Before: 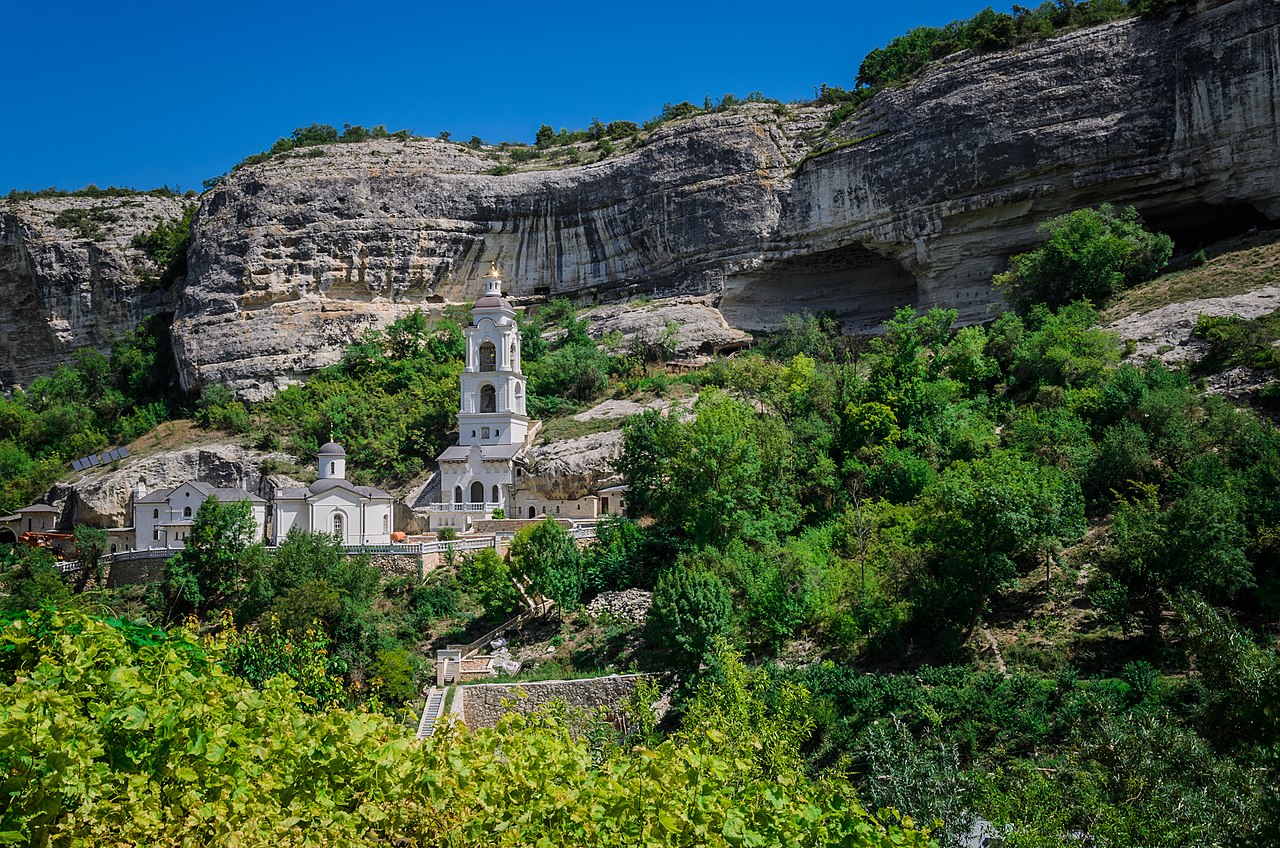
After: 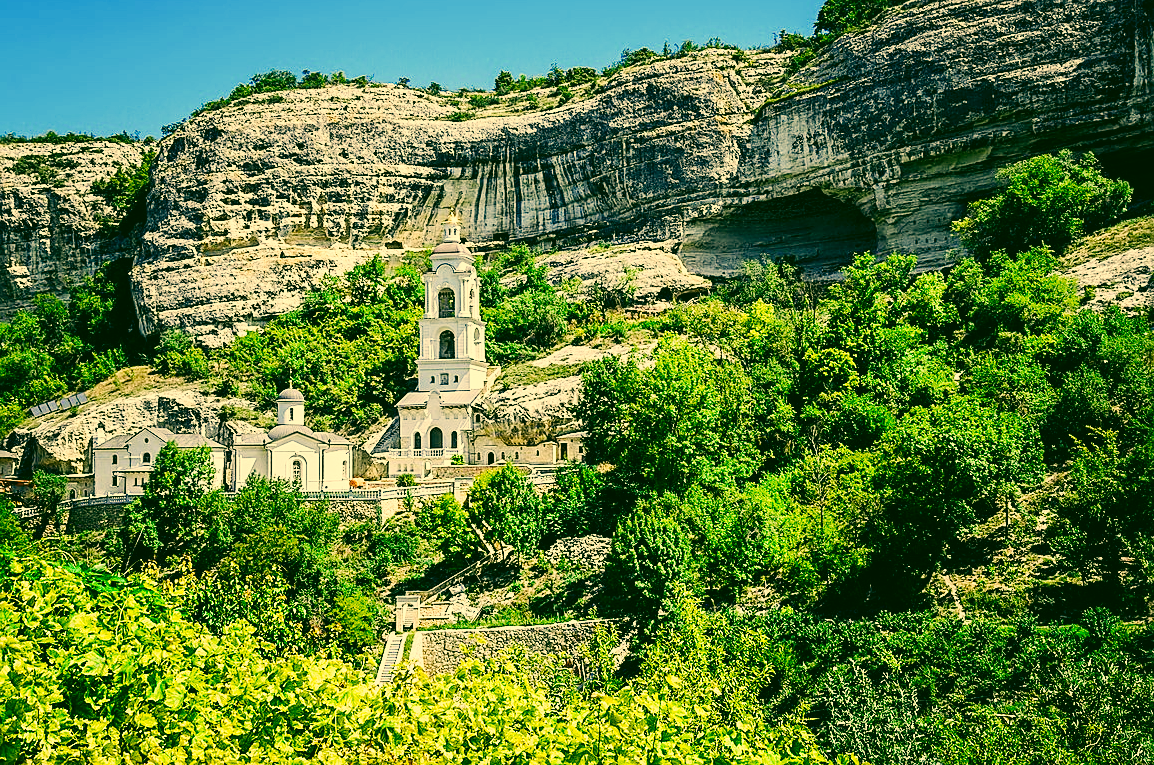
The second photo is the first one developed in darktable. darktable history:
base curve: curves: ch0 [(0, 0.003) (0.001, 0.002) (0.006, 0.004) (0.02, 0.022) (0.048, 0.086) (0.094, 0.234) (0.162, 0.431) (0.258, 0.629) (0.385, 0.8) (0.548, 0.918) (0.751, 0.988) (1, 1)], preserve colors none
color correction: highlights a* 5.71, highlights b* 33.08, shadows a* -26.13, shadows b* 3.93
sharpen: on, module defaults
crop: left 3.262%, top 6.45%, right 6.559%, bottom 3.331%
